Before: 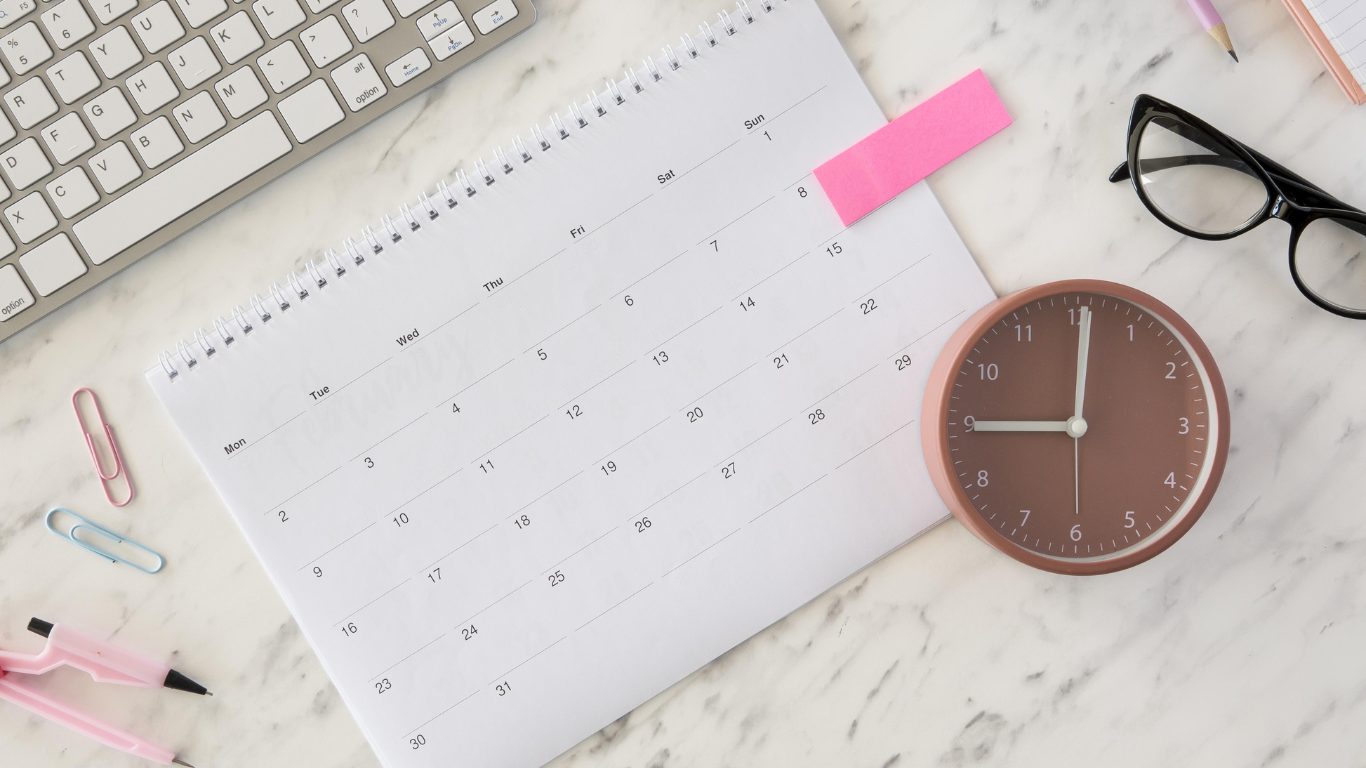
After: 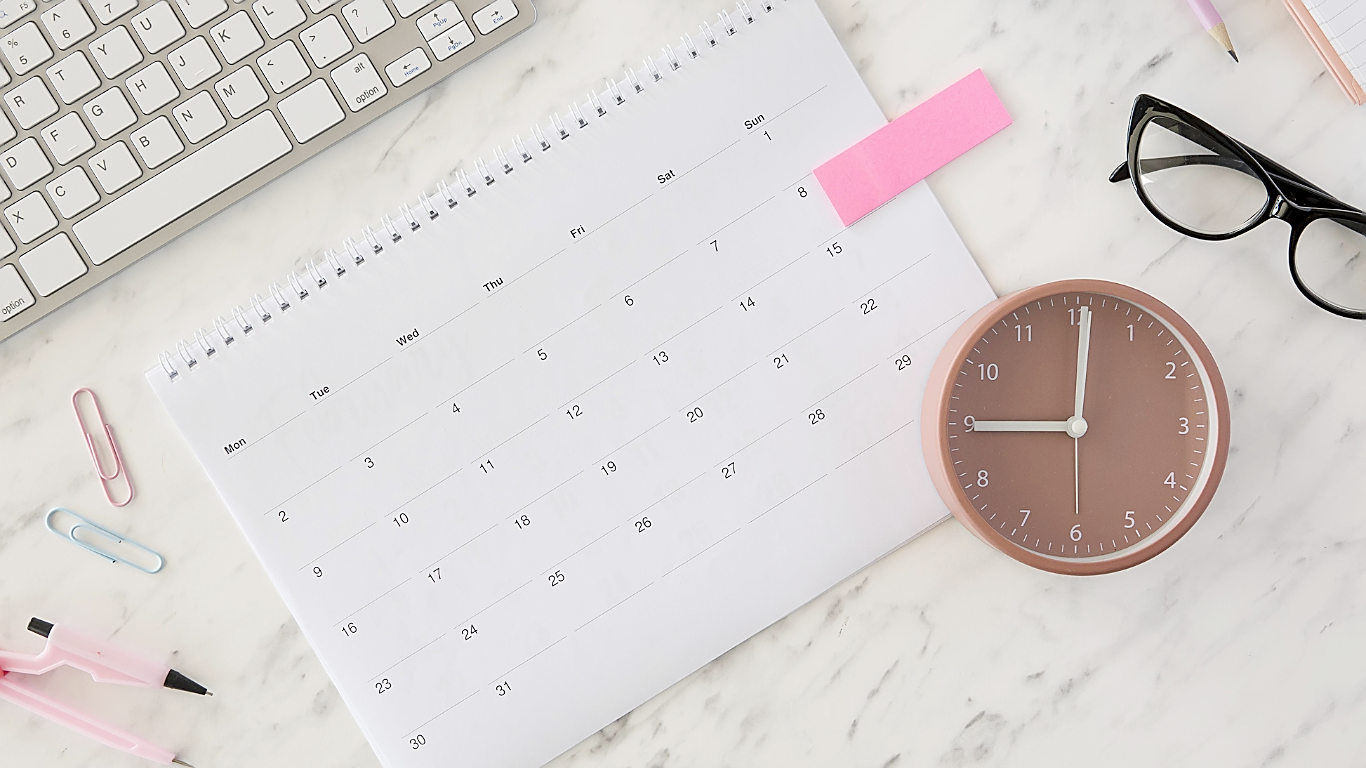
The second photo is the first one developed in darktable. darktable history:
sharpen: radius 1.374, amount 1.249, threshold 0.613
base curve: curves: ch0 [(0, 0) (0.158, 0.273) (0.879, 0.895) (1, 1)], preserve colors none
